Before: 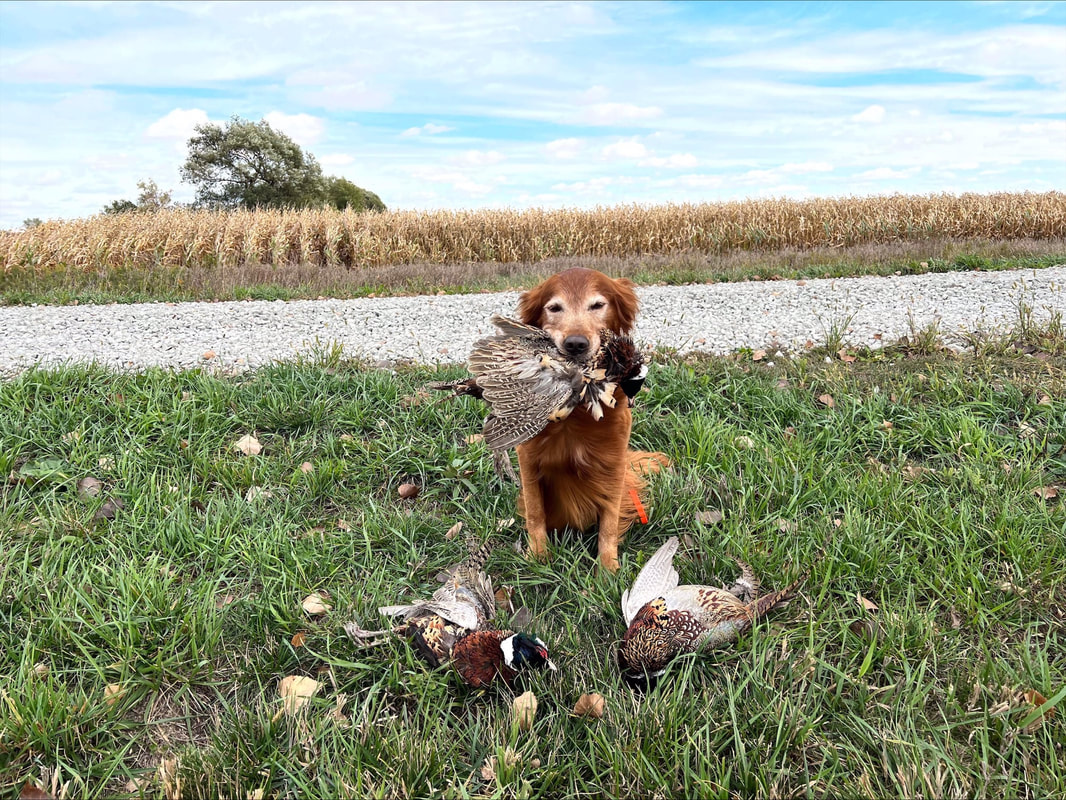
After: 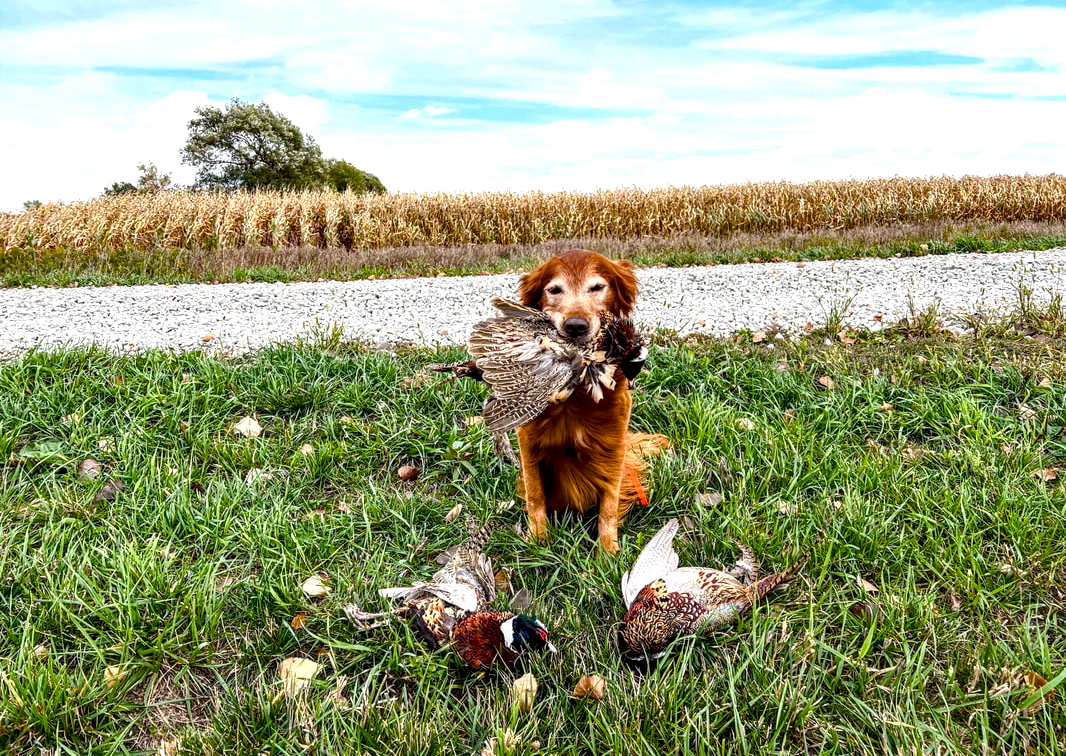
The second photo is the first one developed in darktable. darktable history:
exposure: exposure 0.175 EV, compensate highlight preservation false
local contrast: detail 160%
crop and rotate: top 2.365%, bottom 3.128%
haze removal: compatibility mode true, adaptive false
color balance rgb: linear chroma grading › shadows 19.327%, linear chroma grading › highlights 2.781%, linear chroma grading › mid-tones 10.187%, perceptual saturation grading › global saturation 34.567%, perceptual saturation grading › highlights -29.825%, perceptual saturation grading › shadows 34.844%
